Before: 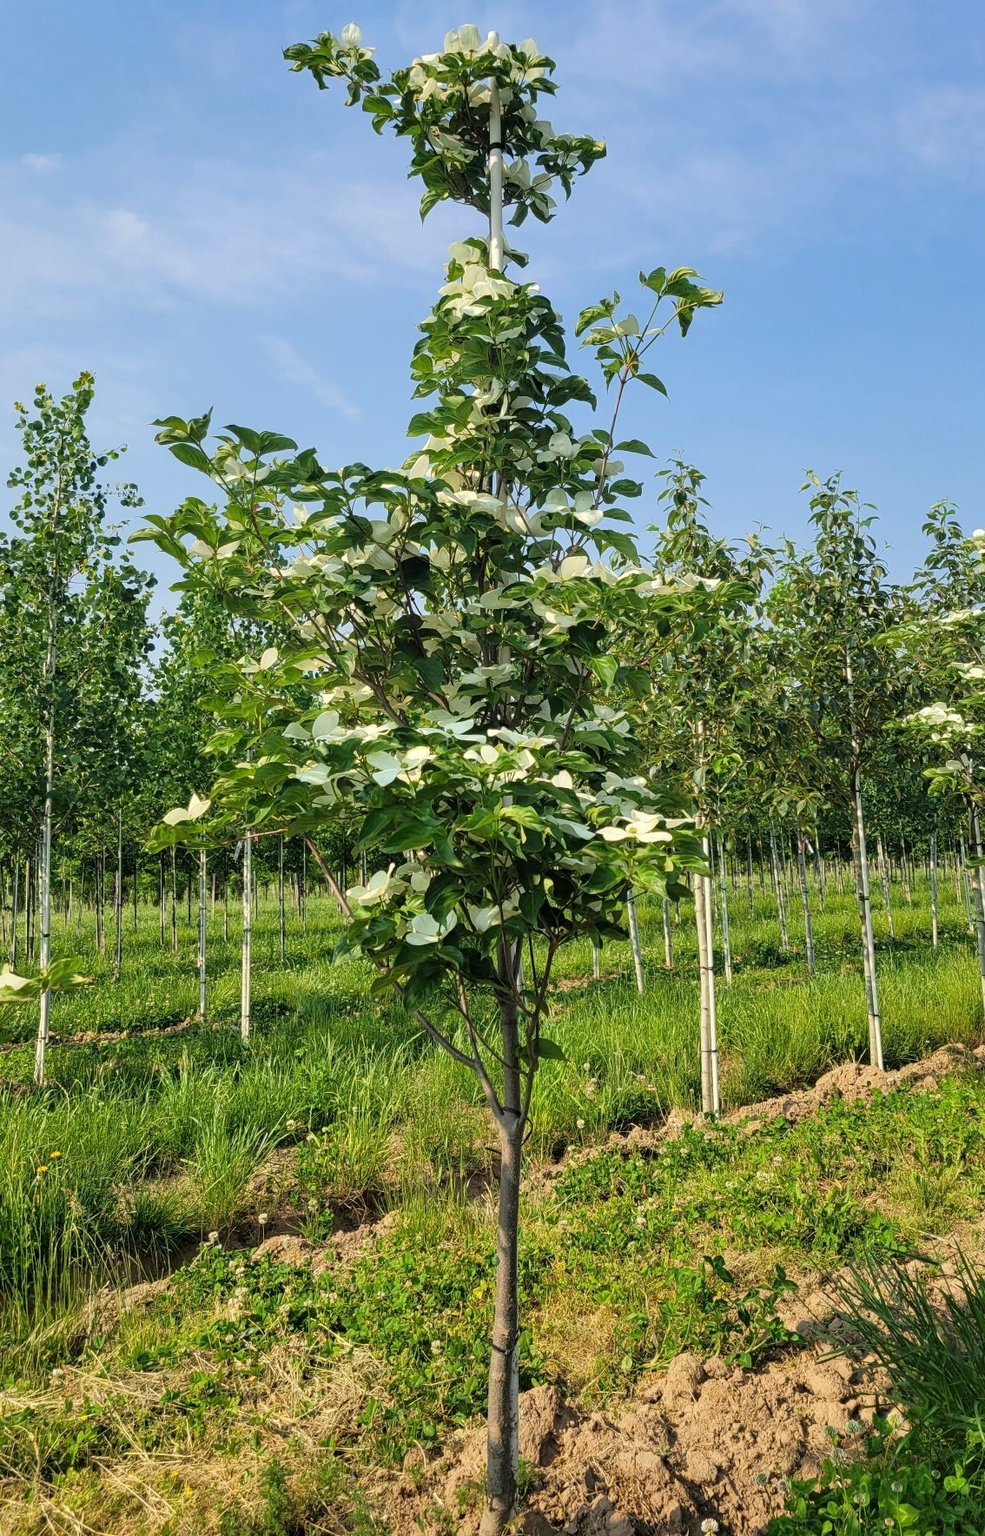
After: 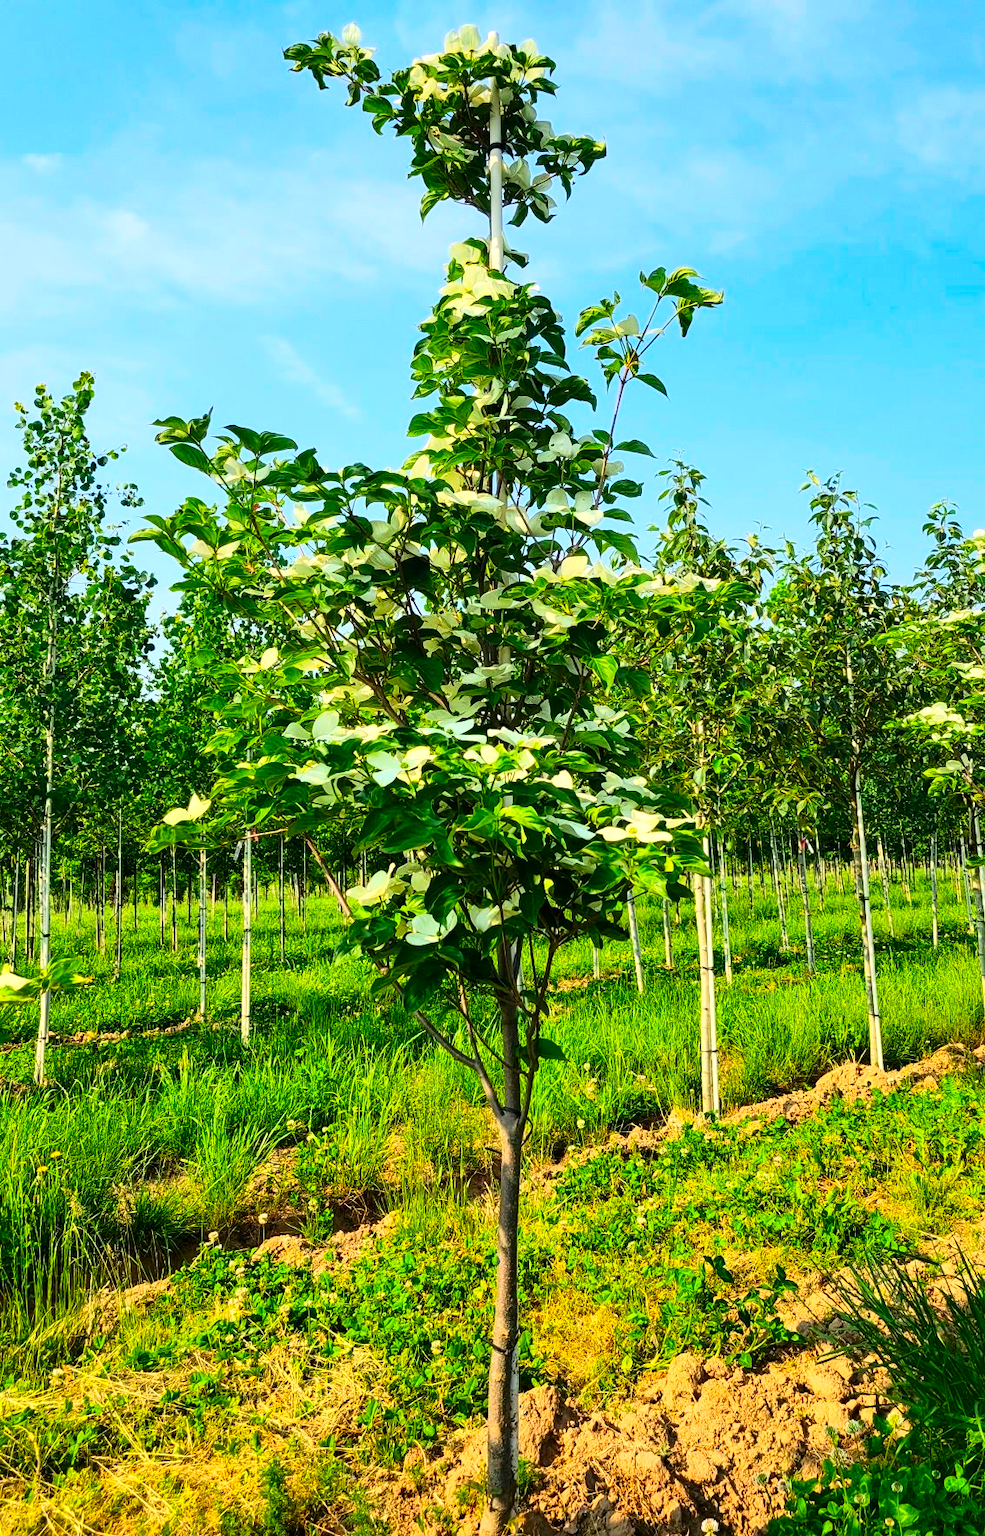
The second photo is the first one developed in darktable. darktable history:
contrast brightness saturation: contrast 0.26, brightness 0.02, saturation 0.87
exposure: exposure 0.3 EV, compensate highlight preservation false
